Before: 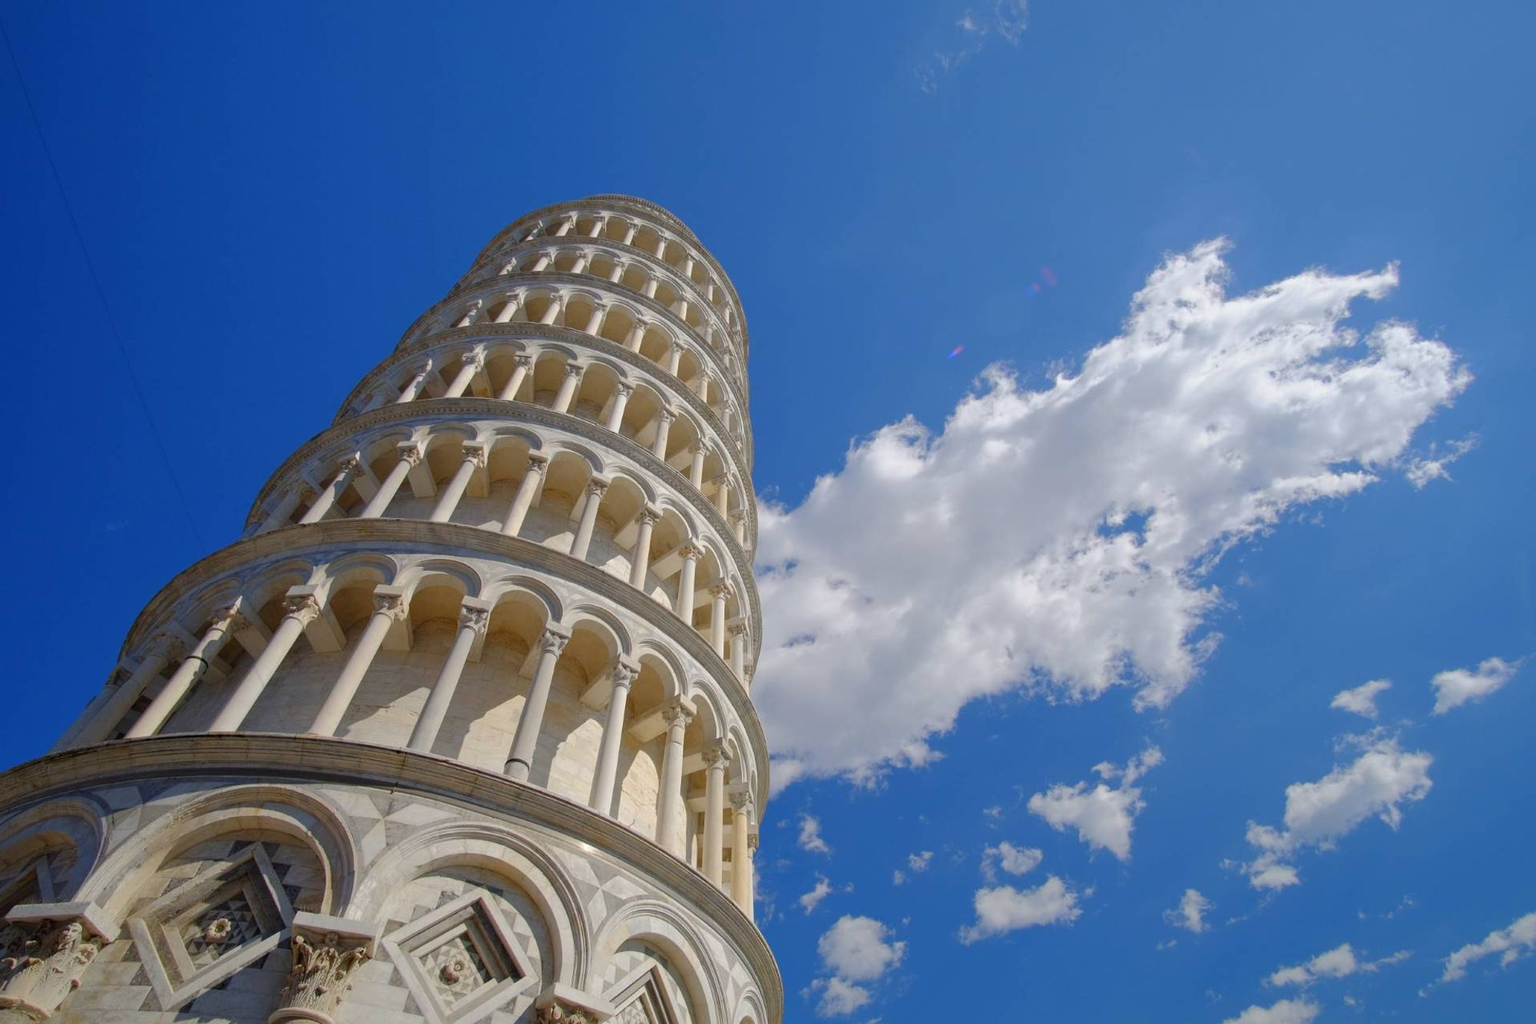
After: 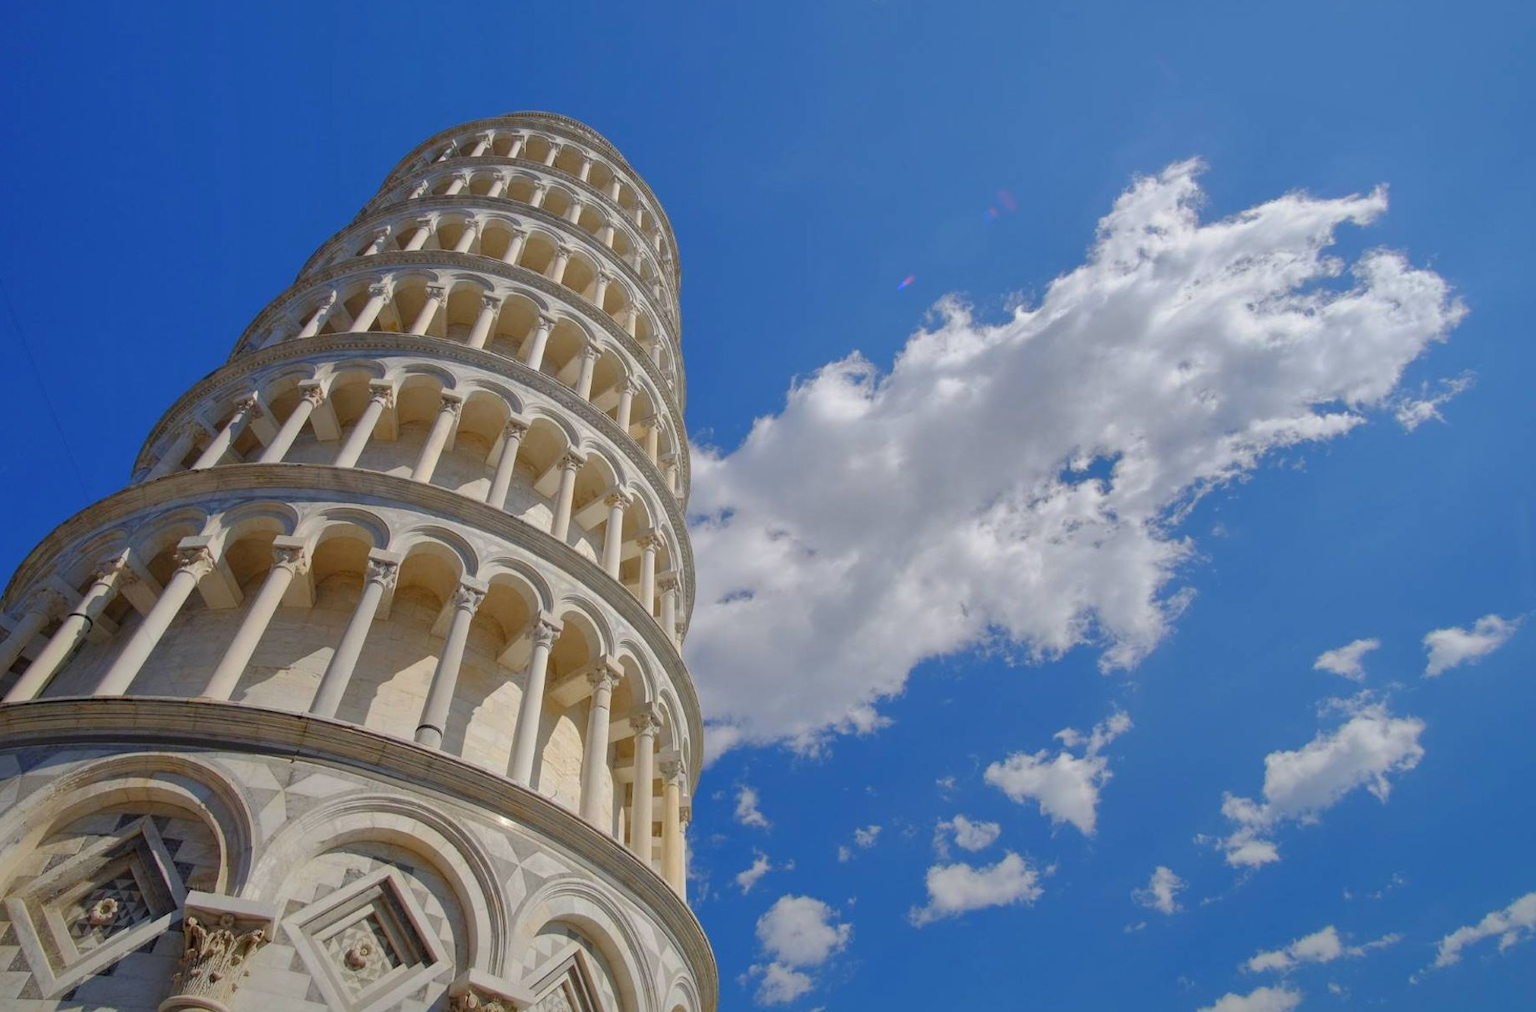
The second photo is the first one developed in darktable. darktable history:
crop and rotate: left 8.031%, top 9.077%
shadows and highlights: shadows 39.64, highlights -59.93
